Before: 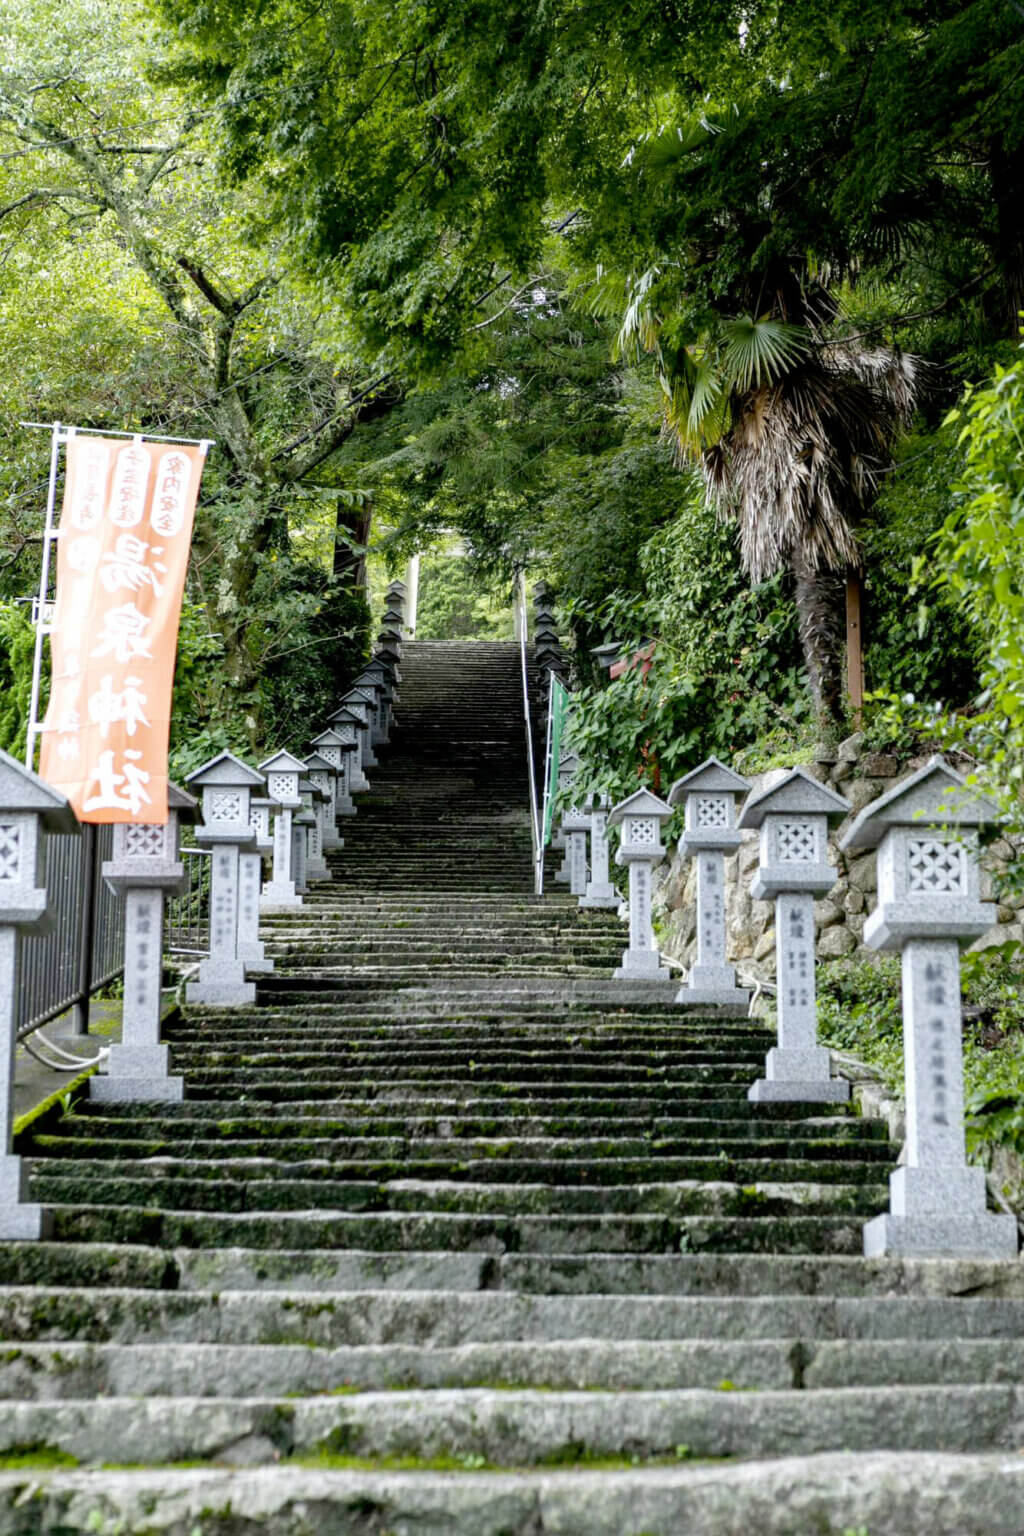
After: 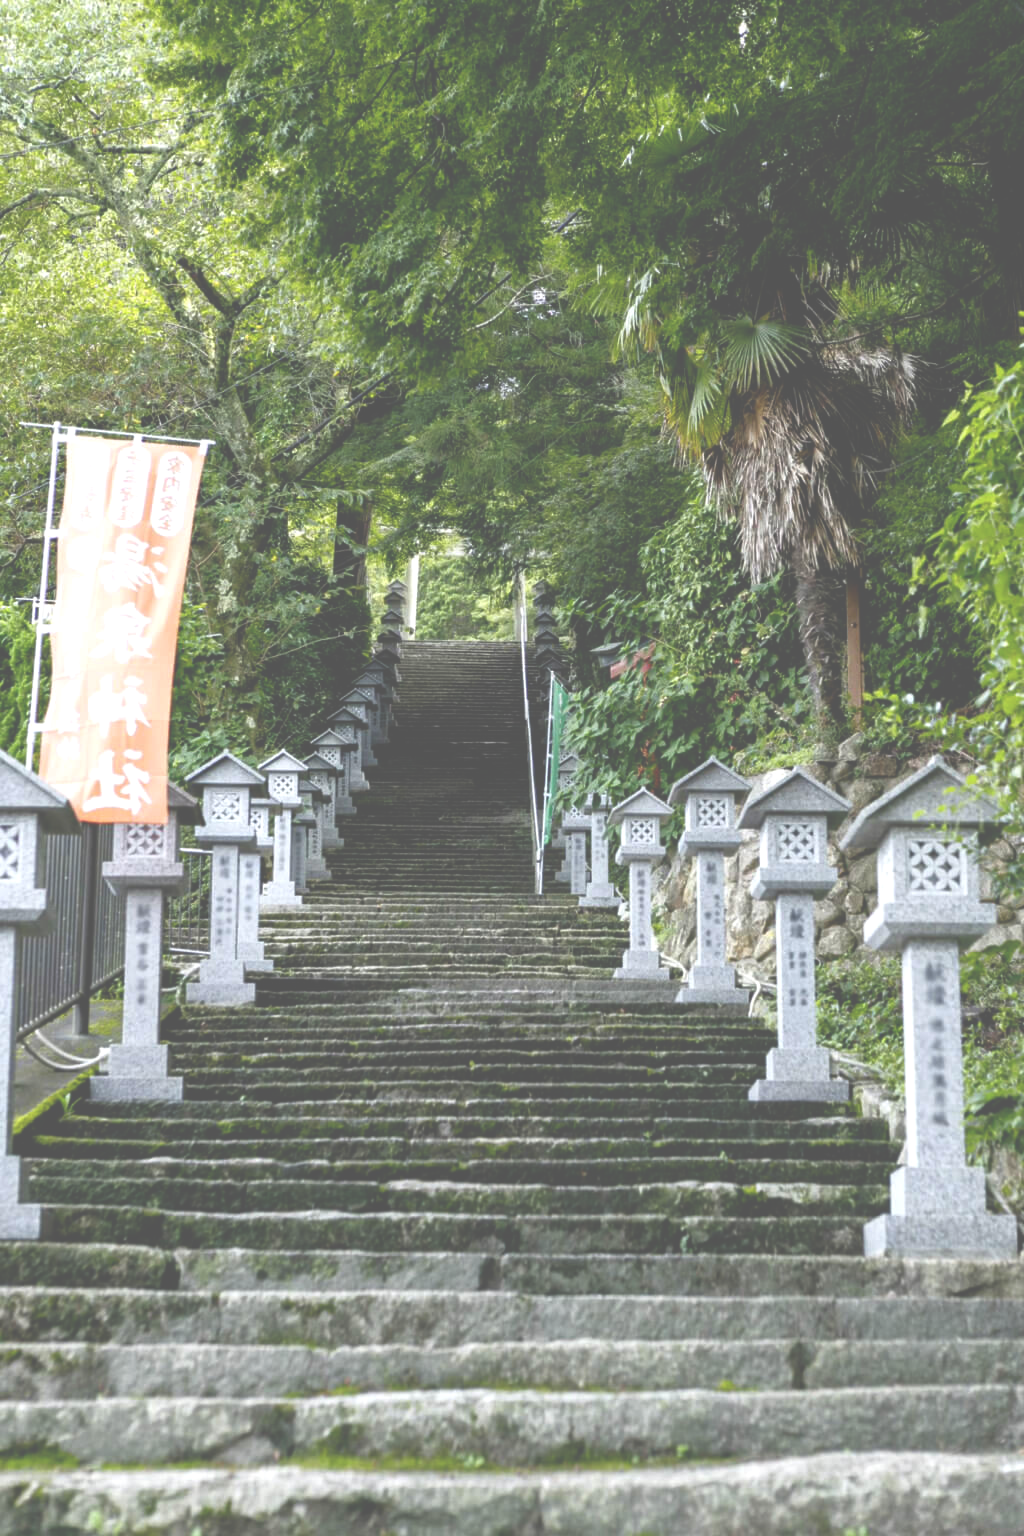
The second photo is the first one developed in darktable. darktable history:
tone equalizer: -8 EV 0.211 EV, -7 EV 0.4 EV, -6 EV 0.4 EV, -5 EV 0.226 EV, -3 EV -0.275 EV, -2 EV -0.422 EV, -1 EV -0.399 EV, +0 EV -0.276 EV, edges refinement/feathering 500, mask exposure compensation -1.24 EV, preserve details no
exposure: black level correction -0.07, exposure 0.502 EV, compensate highlight preservation false
